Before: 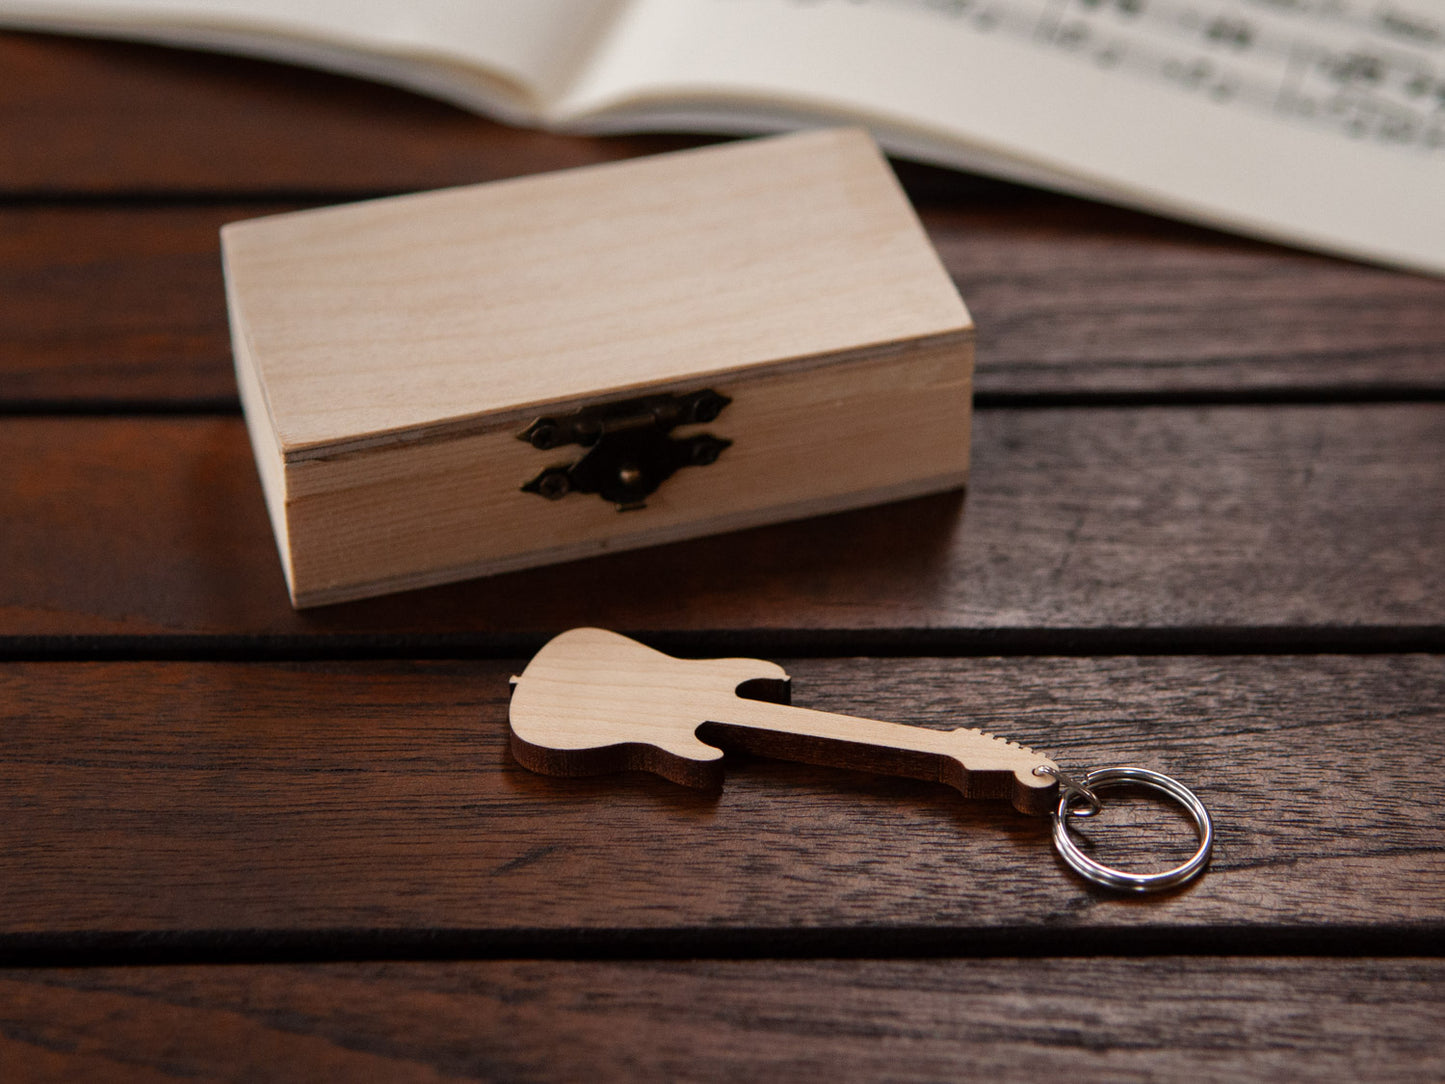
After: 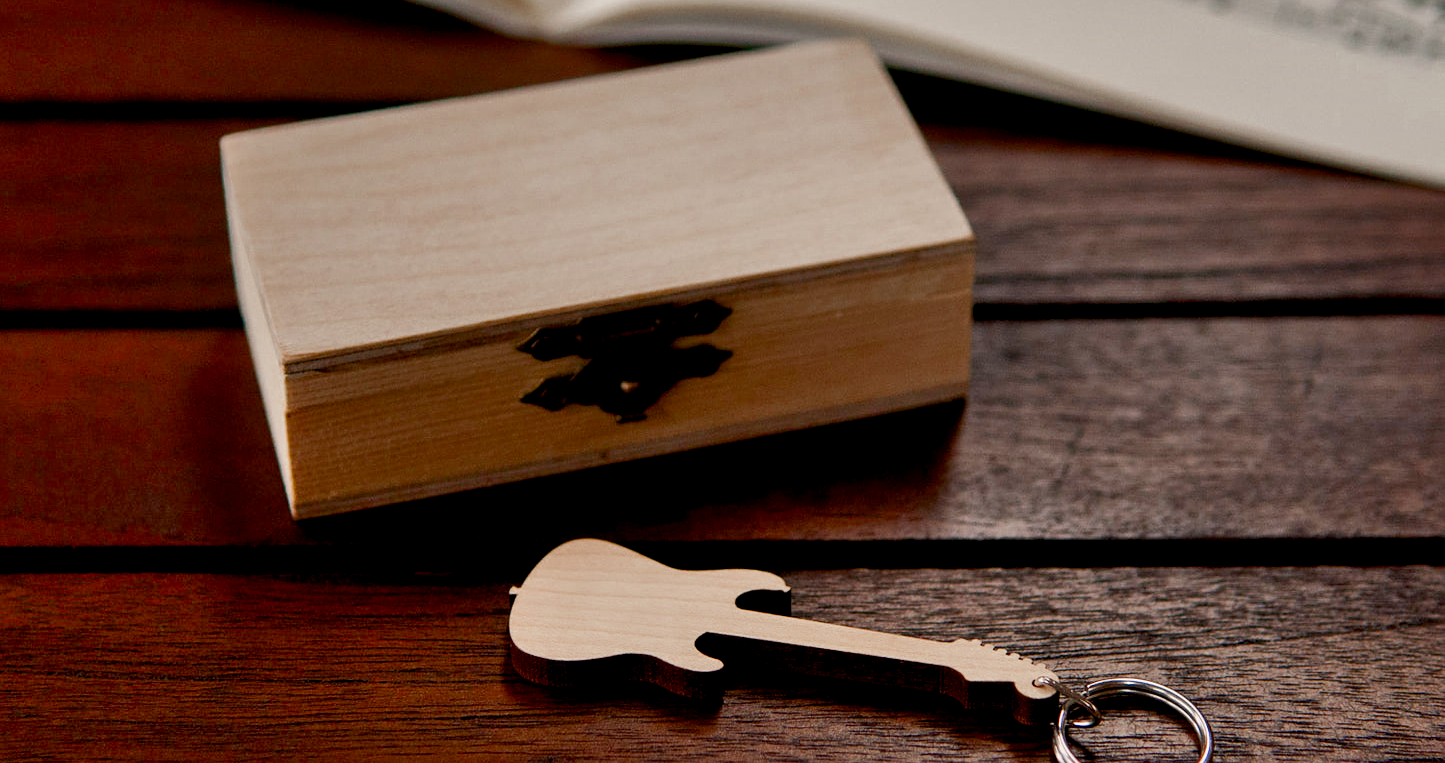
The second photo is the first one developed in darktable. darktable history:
contrast brightness saturation: contrast 0.126, brightness -0.047, saturation 0.164
color zones: curves: ch0 [(0, 0.5) (0.125, 0.4) (0.25, 0.5) (0.375, 0.4) (0.5, 0.4) (0.625, 0.6) (0.75, 0.6) (0.875, 0.5)]; ch1 [(0, 0.35) (0.125, 0.45) (0.25, 0.35) (0.375, 0.35) (0.5, 0.35) (0.625, 0.35) (0.75, 0.45) (0.875, 0.35)]; ch2 [(0, 0.6) (0.125, 0.5) (0.25, 0.5) (0.375, 0.6) (0.5, 0.6) (0.625, 0.5) (0.75, 0.5) (0.875, 0.5)]
crop and rotate: top 8.284%, bottom 21.276%
color balance rgb: shadows lift › luminance -5.233%, shadows lift › chroma 1.117%, shadows lift › hue 218.66°, highlights gain › chroma 2.008%, highlights gain › hue 71.78°, perceptual saturation grading › global saturation 20%, perceptual saturation grading › highlights -49.152%, perceptual saturation grading › shadows 25.051%, contrast -9.685%
shadows and highlights: highlights color adjustment 56.04%, soften with gaussian
sharpen: amount 0.215
exposure: black level correction 0.011, compensate highlight preservation false
